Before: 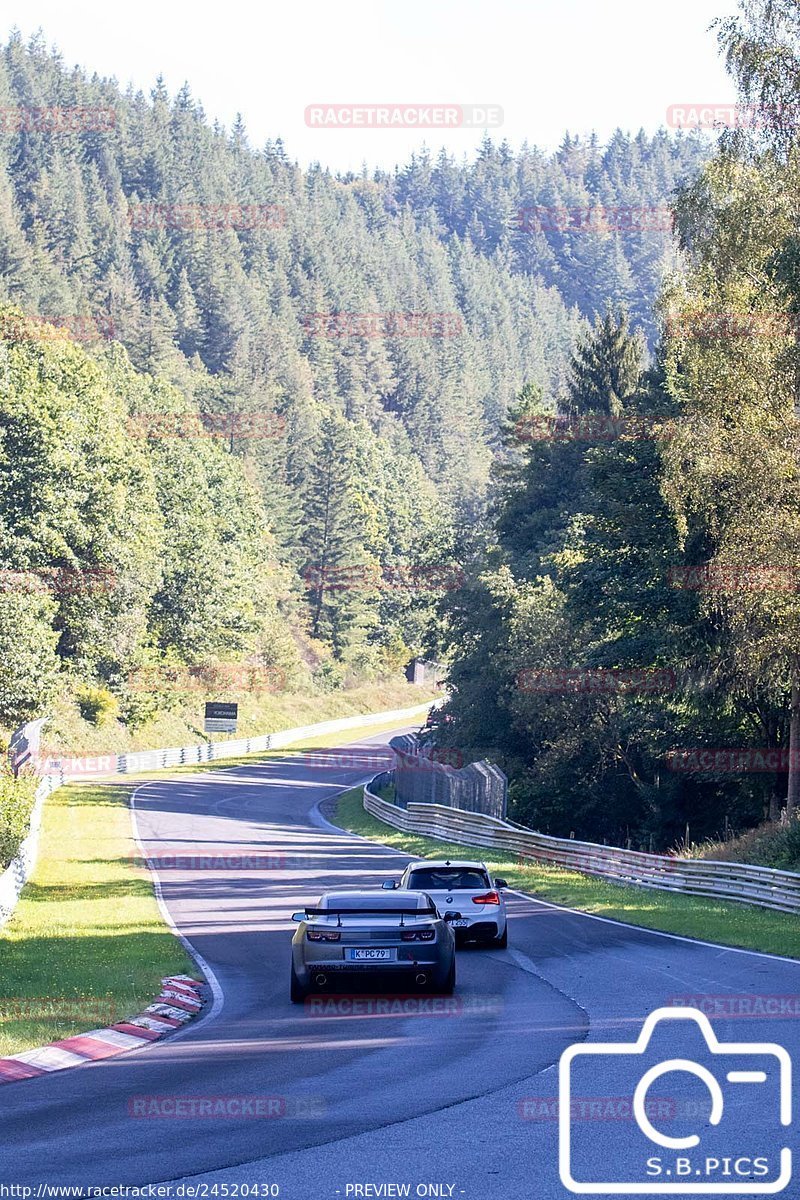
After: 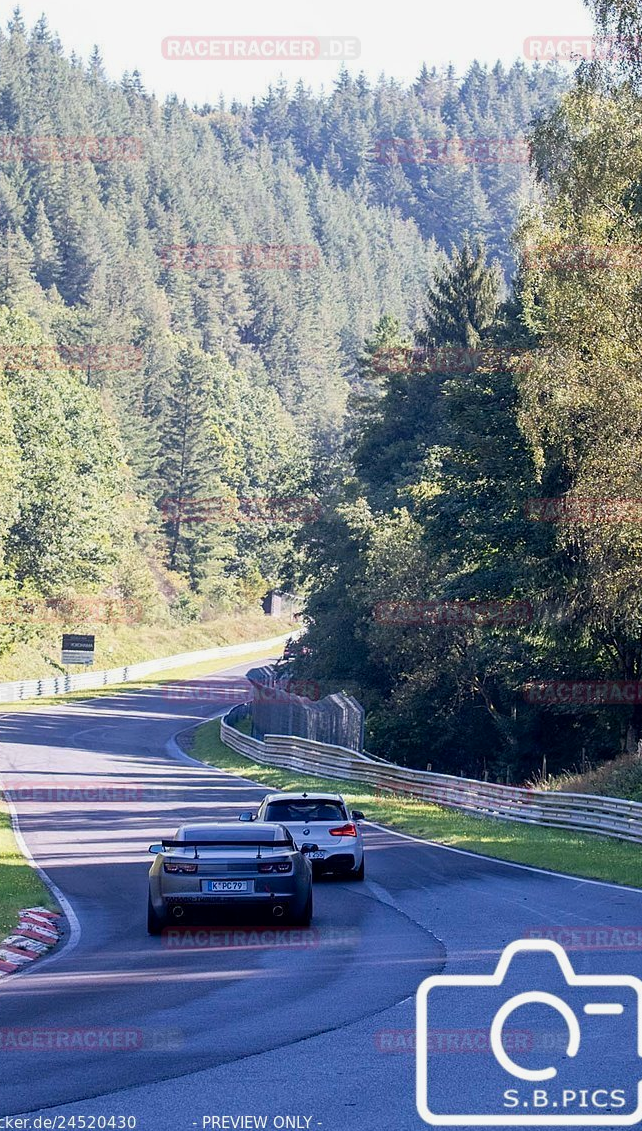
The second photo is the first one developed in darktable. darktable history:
crop and rotate: left 17.965%, top 5.737%, right 1.781%
color zones: curves: ch0 [(0, 0.5) (0.143, 0.5) (0.286, 0.5) (0.429, 0.5) (0.62, 0.489) (0.714, 0.445) (0.844, 0.496) (1, 0.5)]; ch1 [(0, 0.5) (0.143, 0.5) (0.286, 0.5) (0.429, 0.5) (0.571, 0.5) (0.714, 0.523) (0.857, 0.5) (1, 0.5)]
exposure: black level correction 0.001, exposure -0.121 EV, compensate highlight preservation false
